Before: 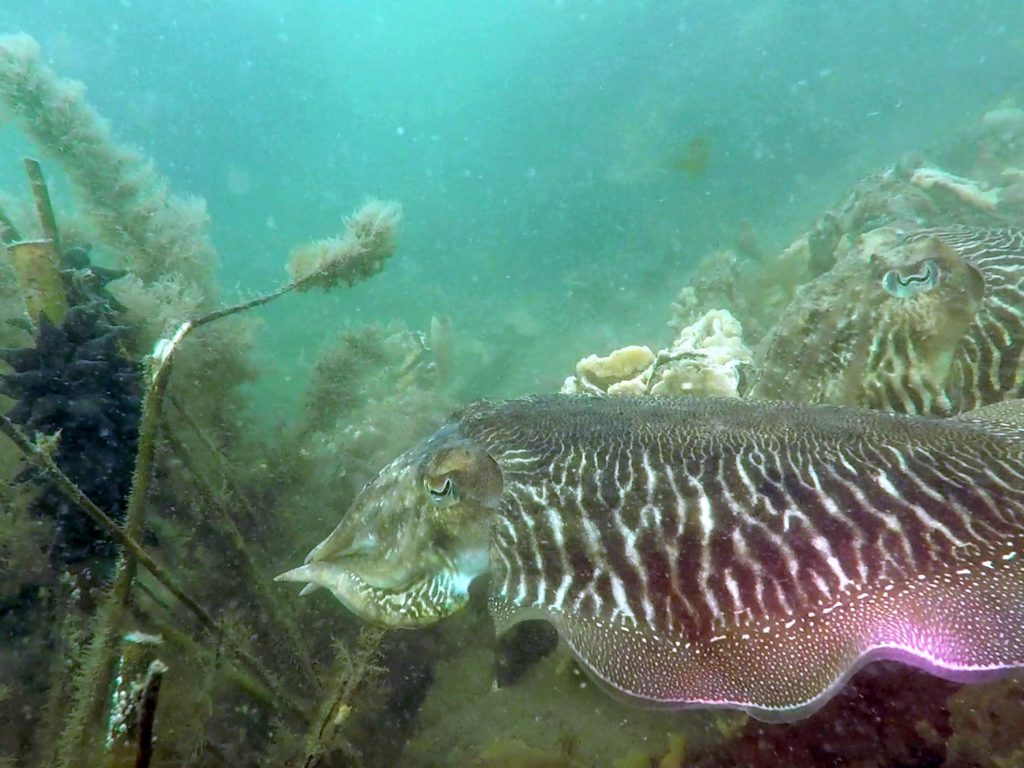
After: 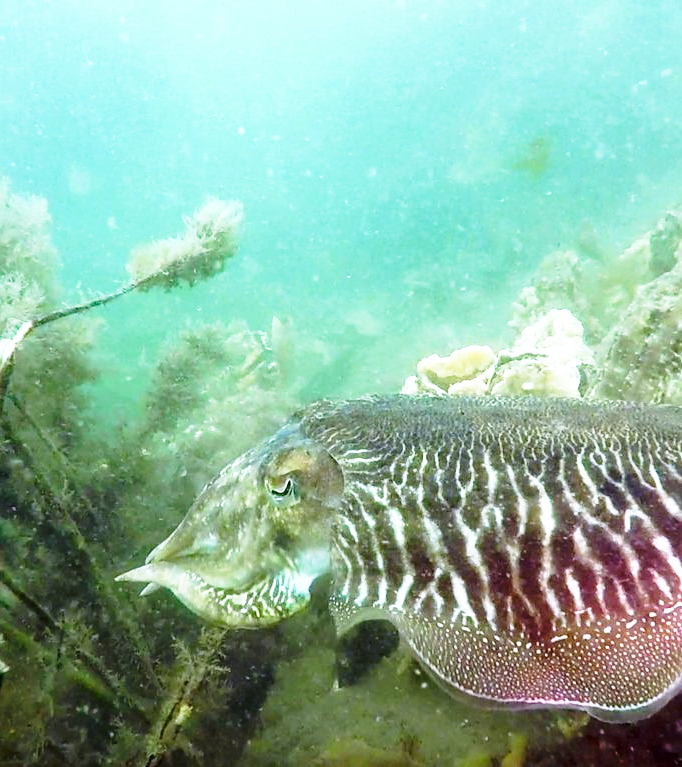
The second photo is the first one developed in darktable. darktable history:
base curve: curves: ch0 [(0, 0) (0.026, 0.03) (0.109, 0.232) (0.351, 0.748) (0.669, 0.968) (1, 1)], preserve colors none
sharpen: amount 0.2
contrast equalizer: octaves 7, y [[0.6 ×6], [0.55 ×6], [0 ×6], [0 ×6], [0 ×6]], mix 0.15
crop and rotate: left 15.546%, right 17.787%
graduated density: rotation -180°, offset 24.95
